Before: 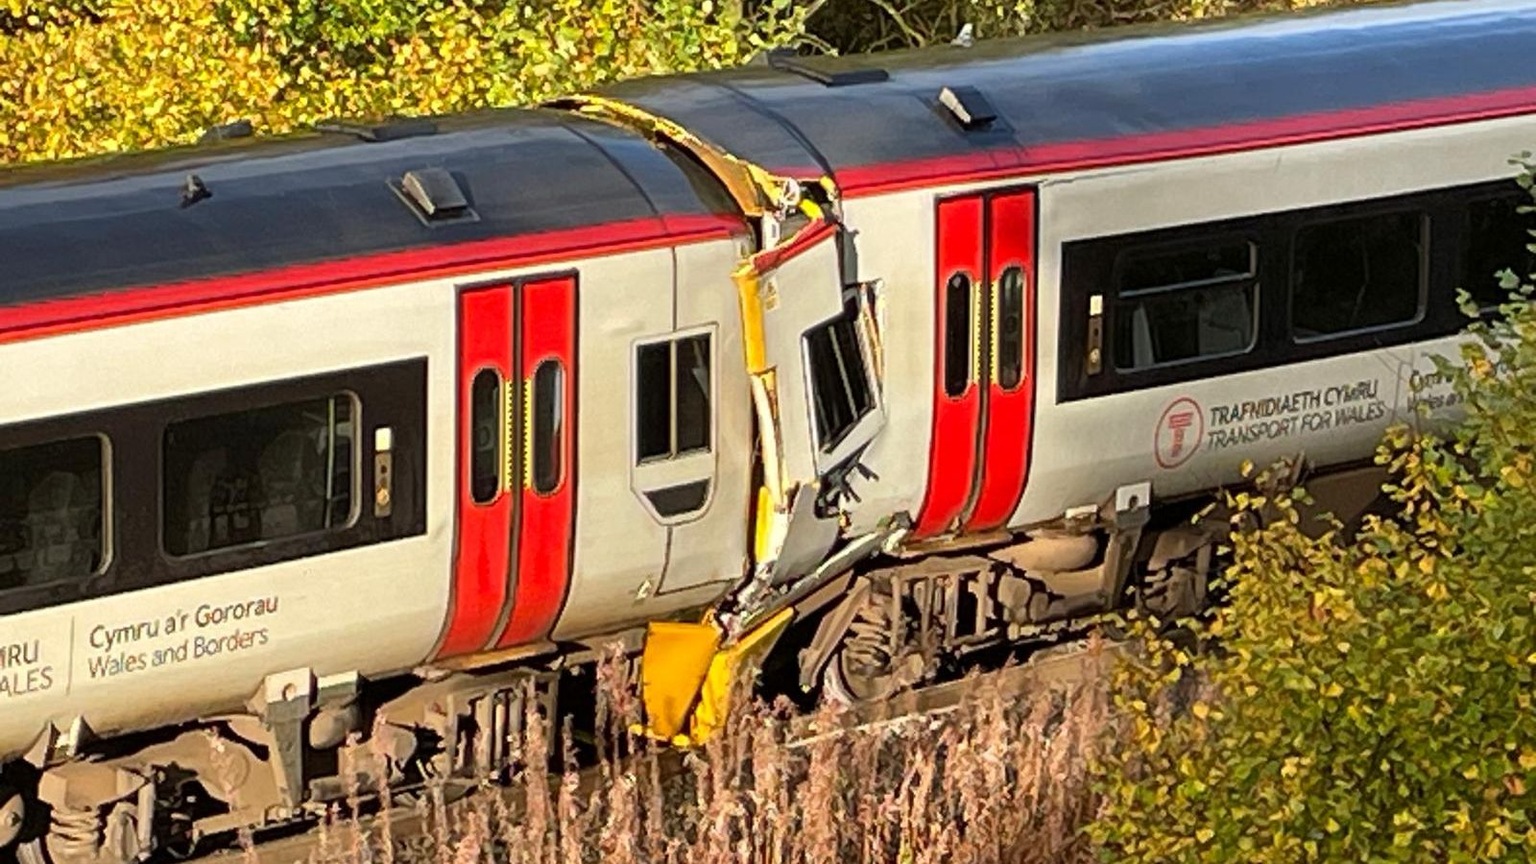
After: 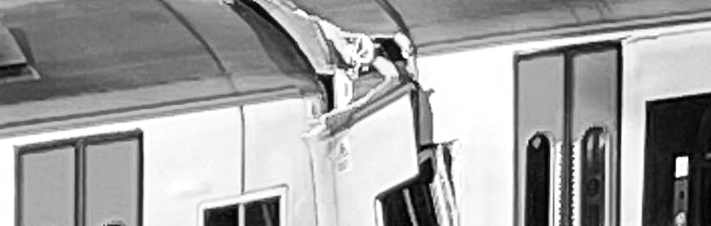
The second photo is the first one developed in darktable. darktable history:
contrast brightness saturation: contrast 0.201, brightness 0.166, saturation 0.23
color calibration: output gray [0.22, 0.42, 0.37, 0], illuminant same as pipeline (D50), adaptation XYZ, x 0.346, y 0.359, temperature 5007.04 K
crop: left 28.799%, top 16.822%, right 26.737%, bottom 58.038%
exposure: black level correction 0.001, exposure 0.499 EV, compensate highlight preservation false
